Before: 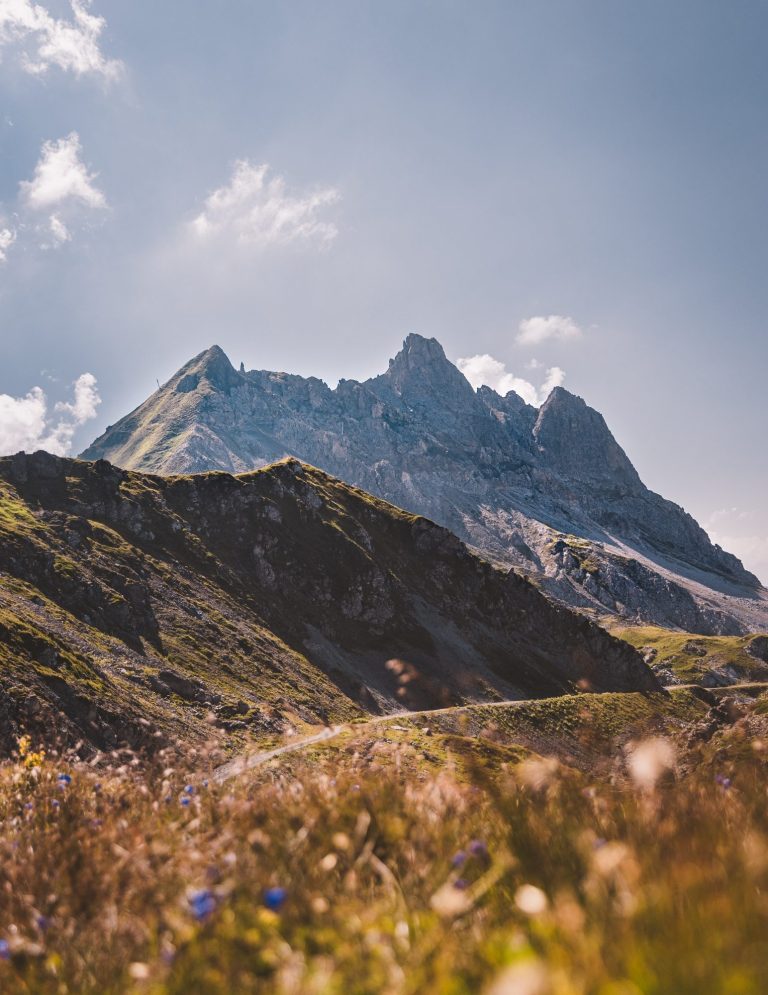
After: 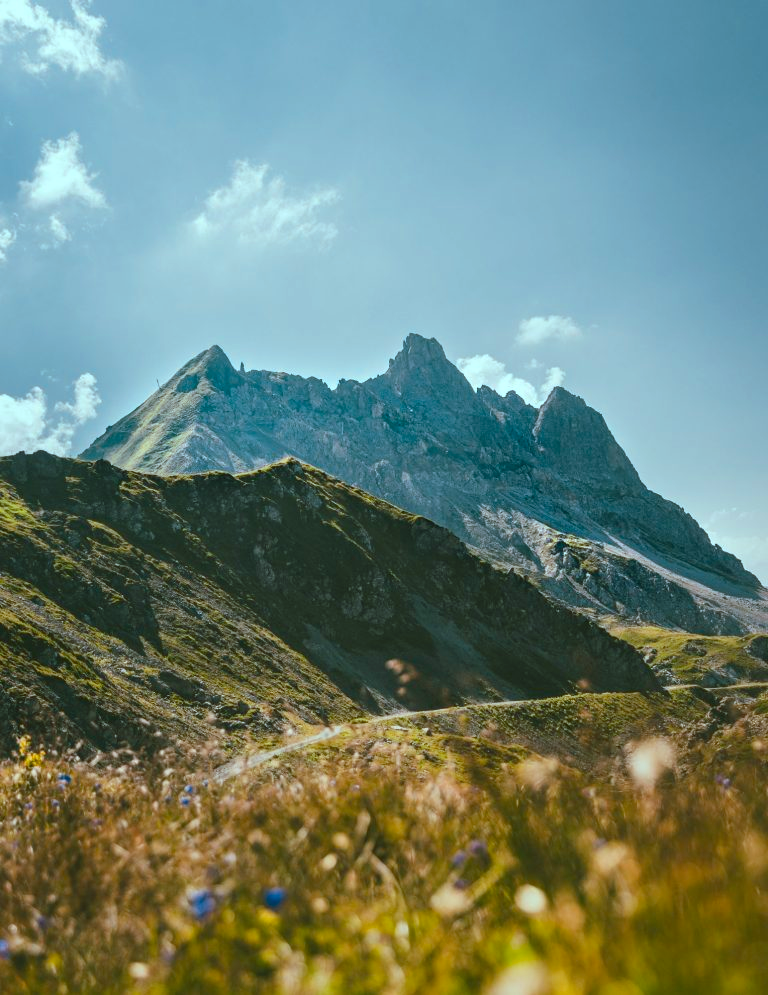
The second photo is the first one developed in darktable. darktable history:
color balance rgb: shadows lift › chroma 11.71%, shadows lift › hue 133.46°, highlights gain › chroma 4%, highlights gain › hue 200.2°, perceptual saturation grading › global saturation 18.05%
color zones: curves: ch0 [(0, 0.5) (0.143, 0.5) (0.286, 0.5) (0.429, 0.5) (0.571, 0.5) (0.714, 0.476) (0.857, 0.5) (1, 0.5)]; ch2 [(0, 0.5) (0.143, 0.5) (0.286, 0.5) (0.429, 0.5) (0.571, 0.5) (0.714, 0.487) (0.857, 0.5) (1, 0.5)]
